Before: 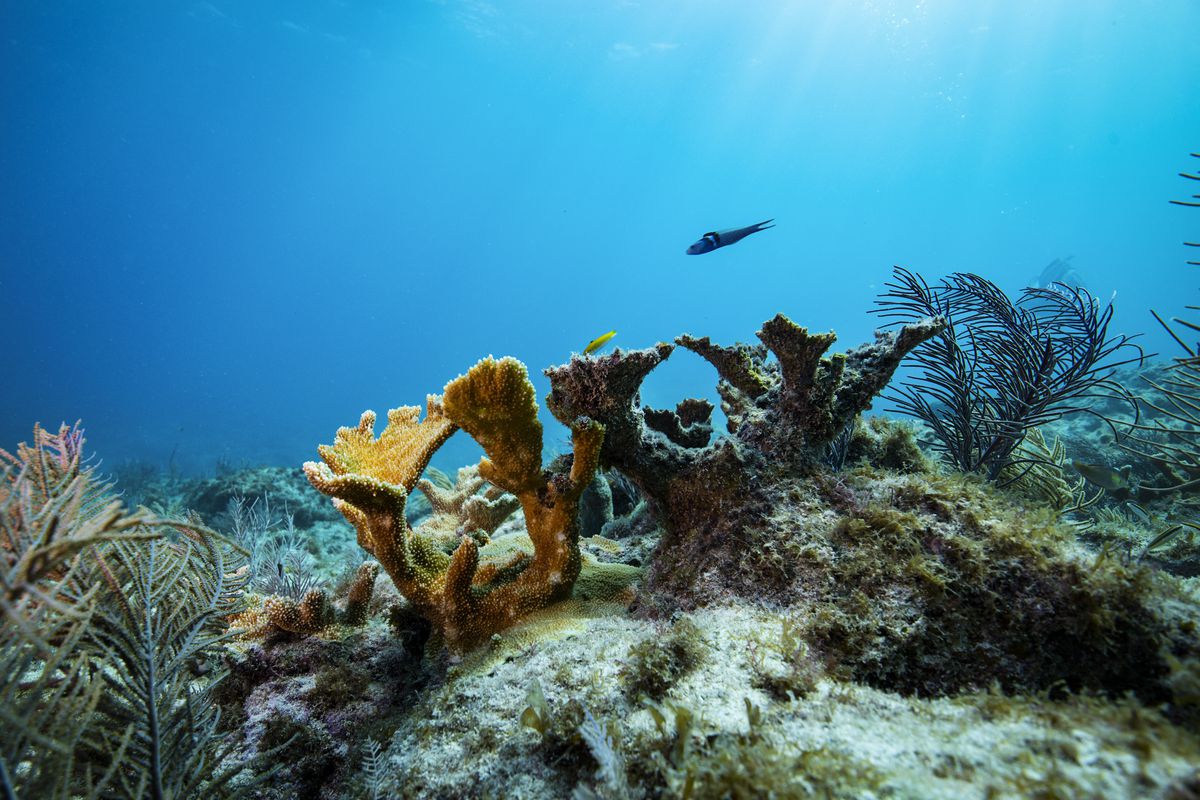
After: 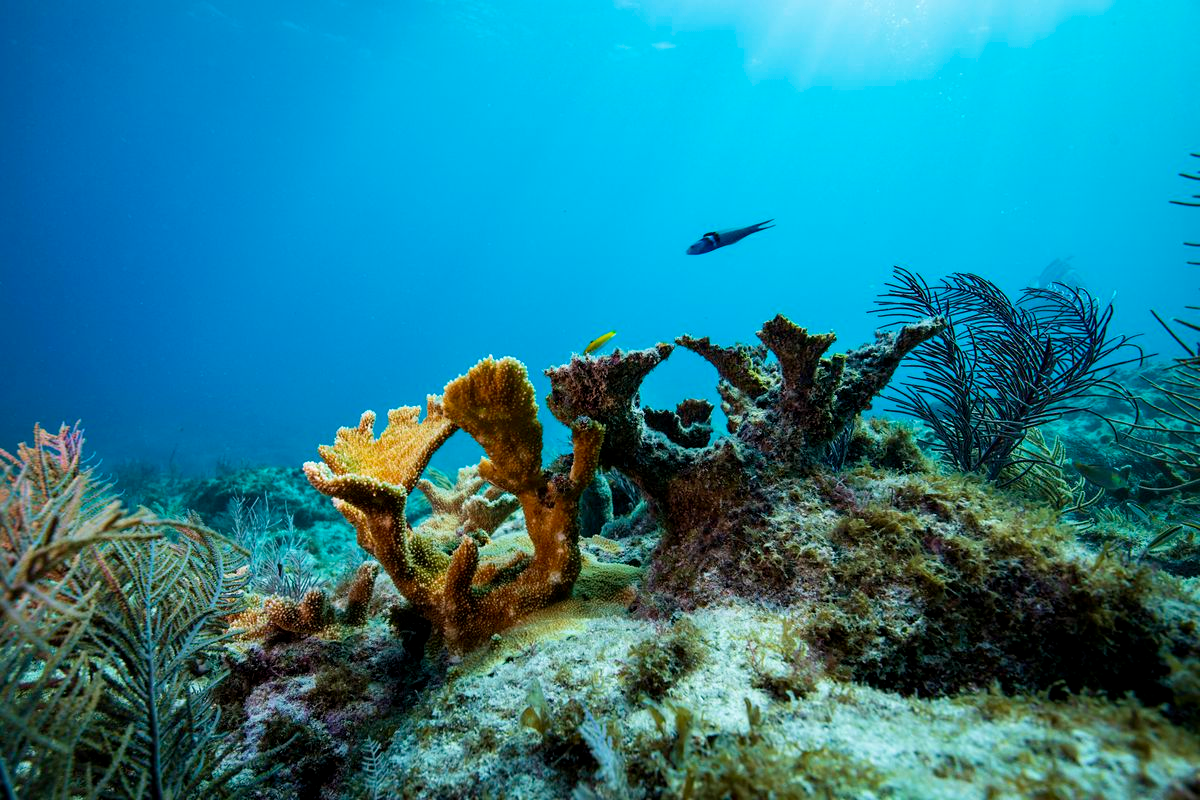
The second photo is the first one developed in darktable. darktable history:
velvia: on, module defaults
exposure: black level correction 0.001, compensate highlight preservation false
